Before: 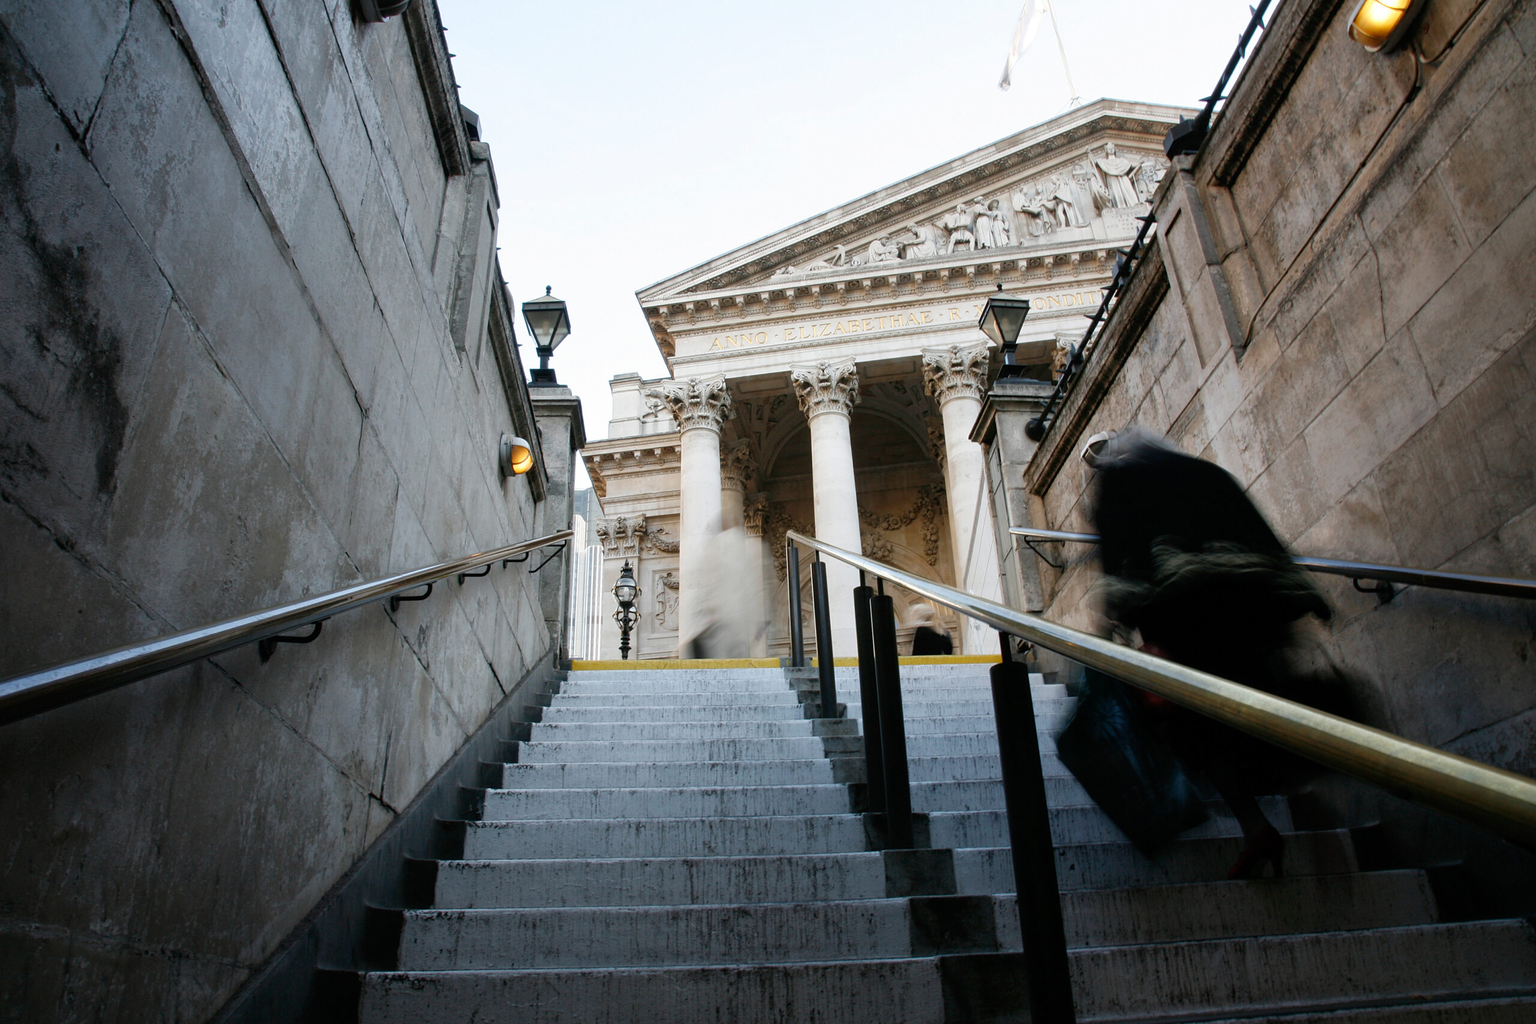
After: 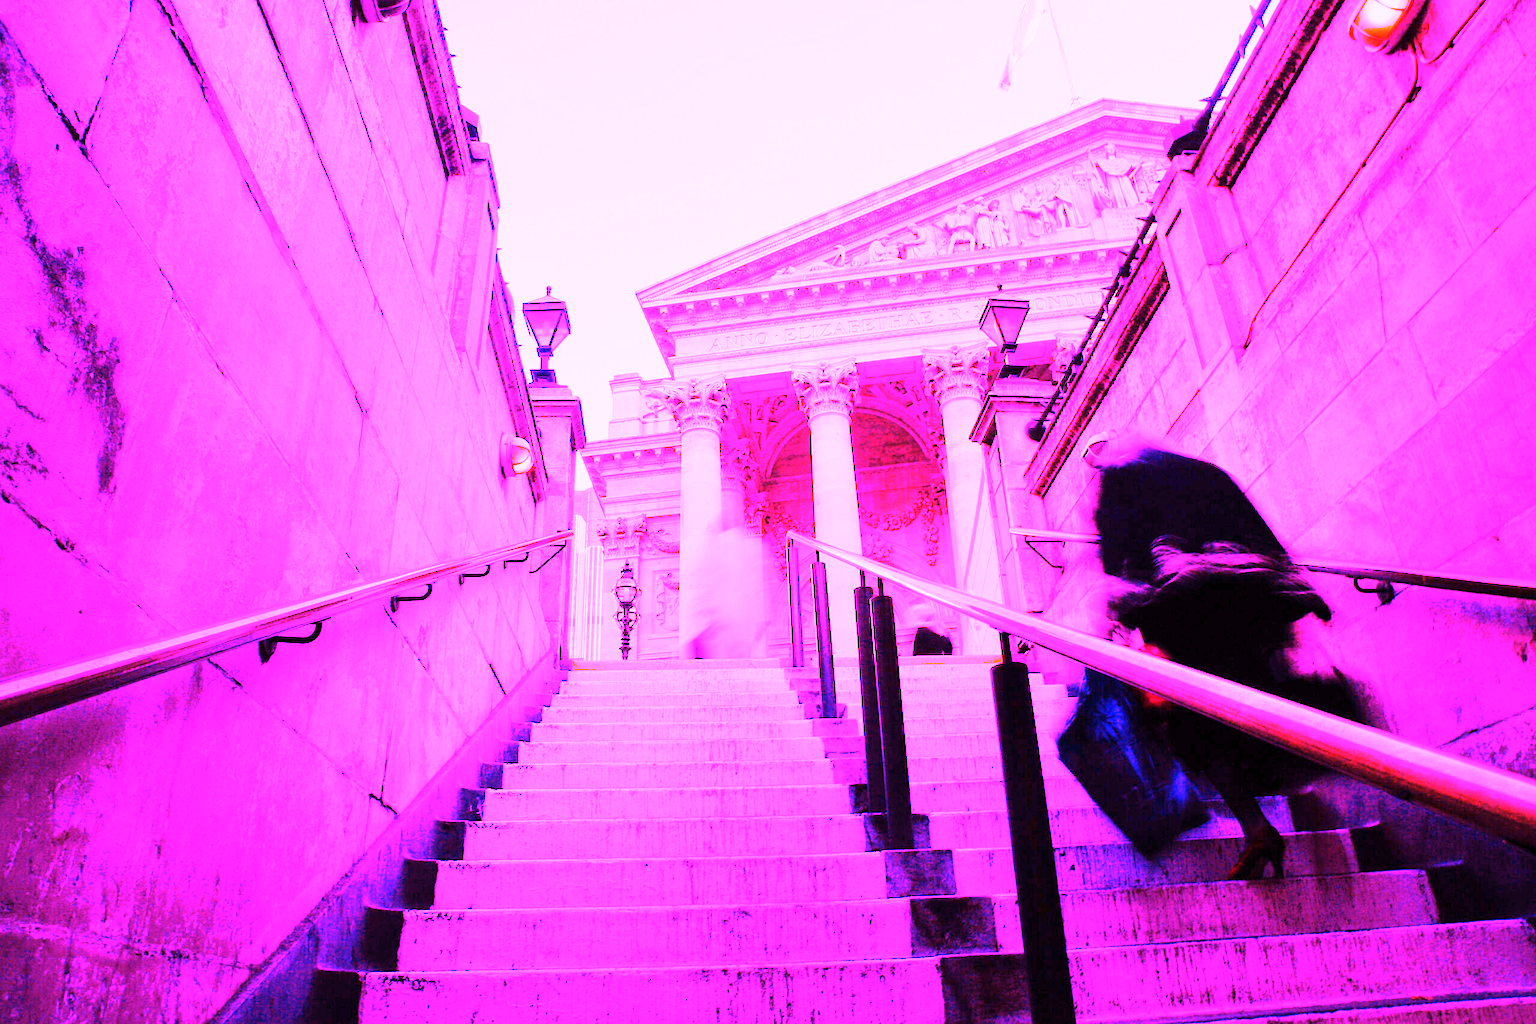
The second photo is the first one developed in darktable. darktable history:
exposure: black level correction 0, exposure 0.5 EV, compensate exposure bias true, compensate highlight preservation false
white balance: red 8, blue 8
